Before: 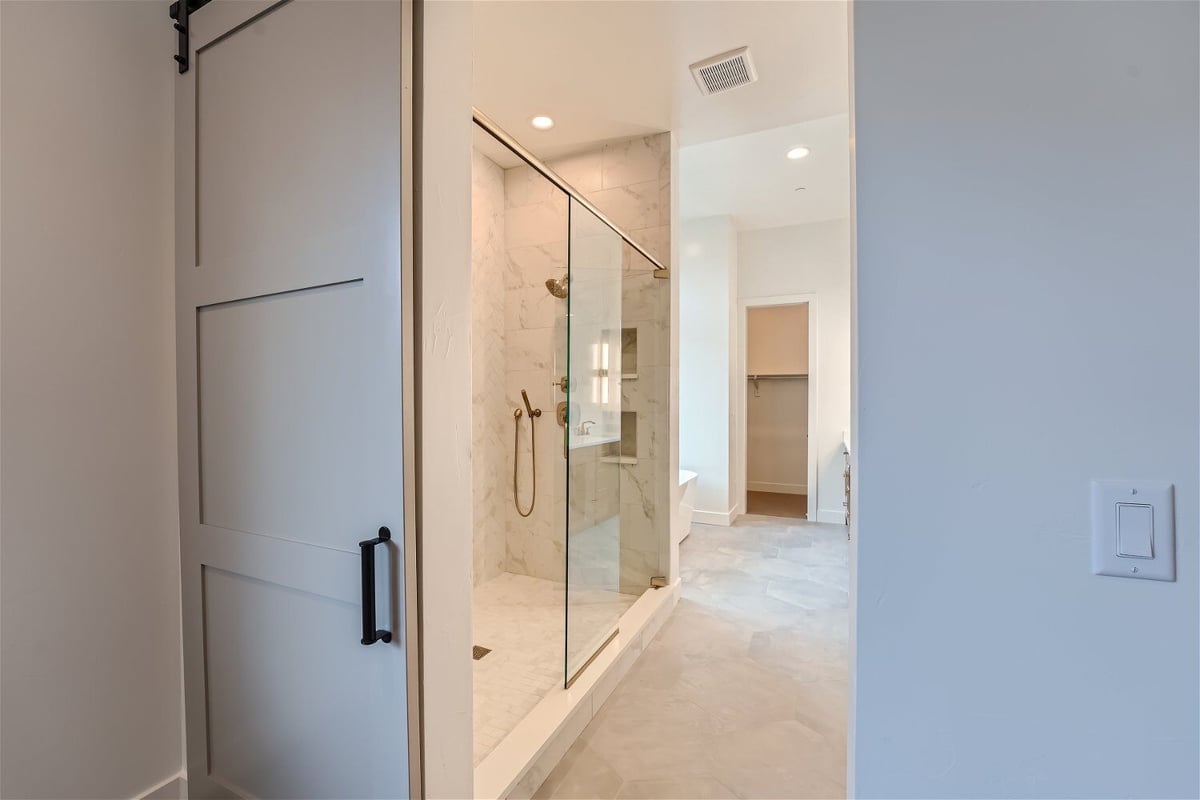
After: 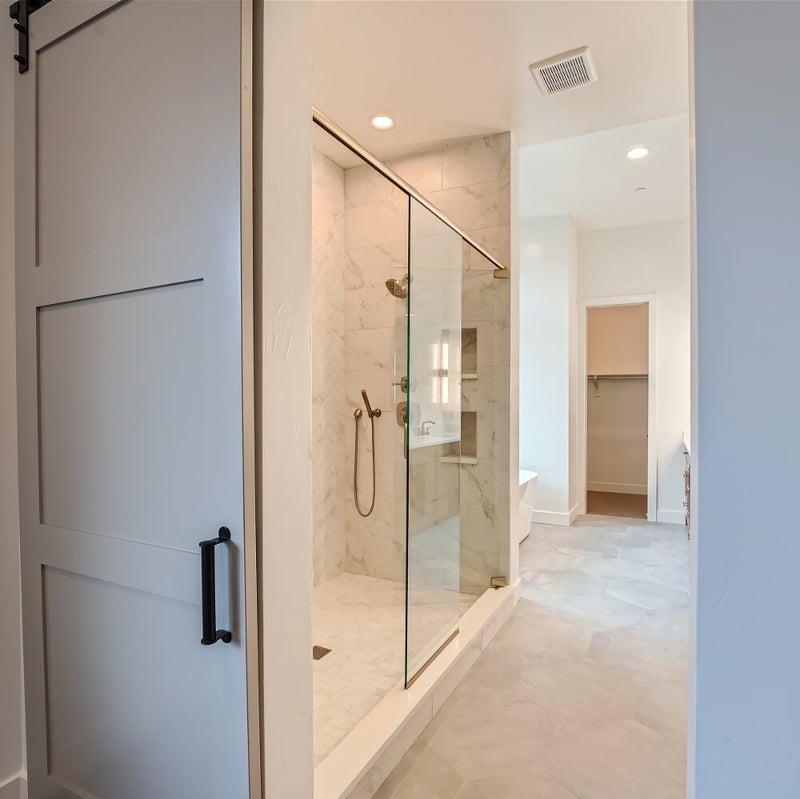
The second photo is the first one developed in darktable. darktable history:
crop and rotate: left 13.345%, right 19.973%
